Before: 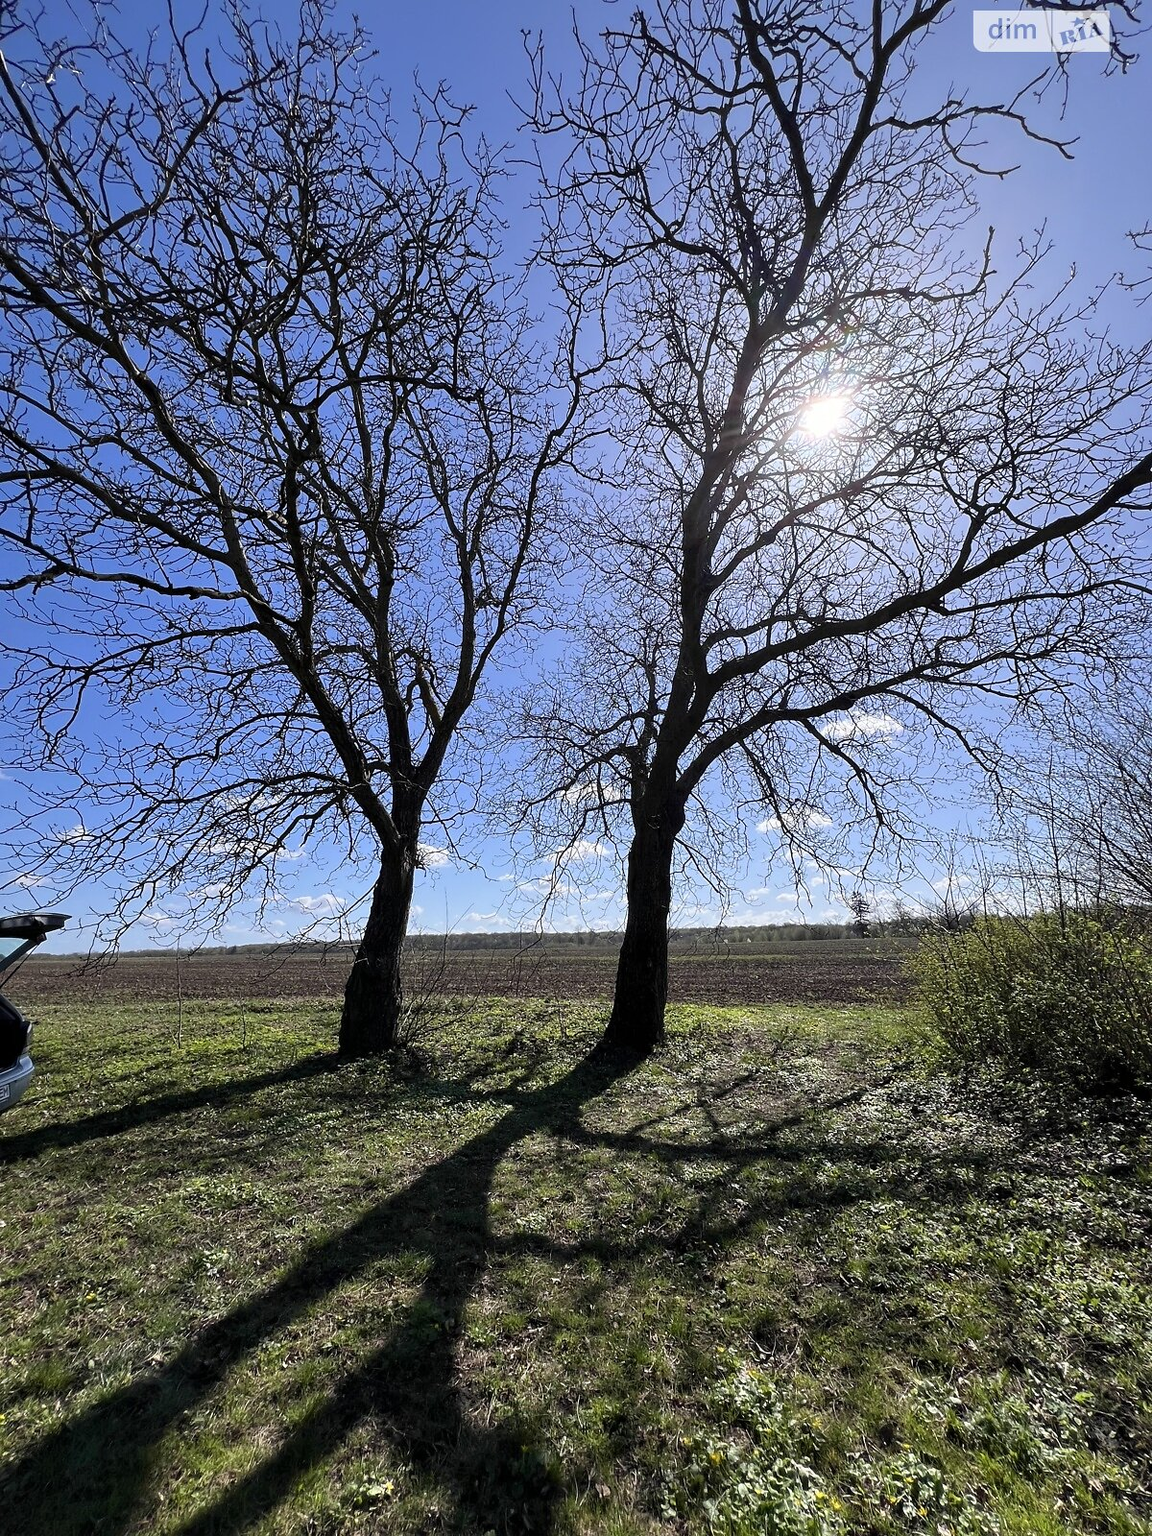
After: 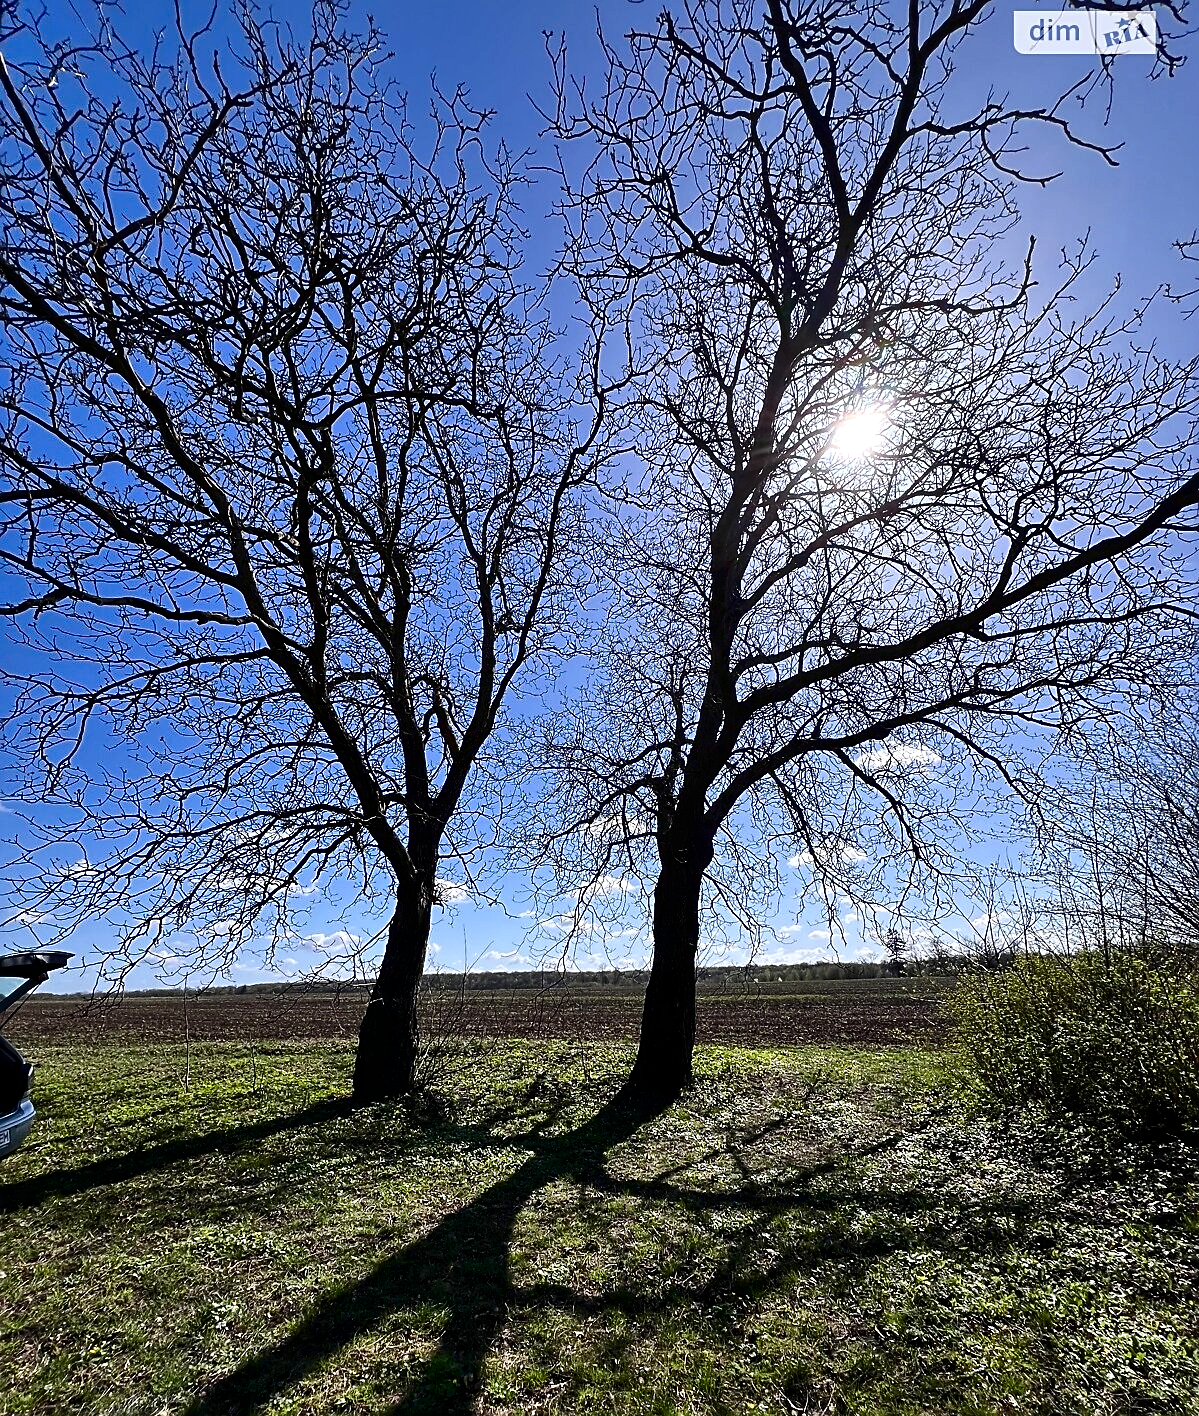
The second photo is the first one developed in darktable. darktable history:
contrast brightness saturation: contrast 0.128, brightness -0.238, saturation 0.138
crop and rotate: top 0%, bottom 11.442%
shadows and highlights: low approximation 0.01, soften with gaussian
sharpen: on, module defaults
exposure: black level correction 0, exposure 0.199 EV, compensate highlight preservation false
